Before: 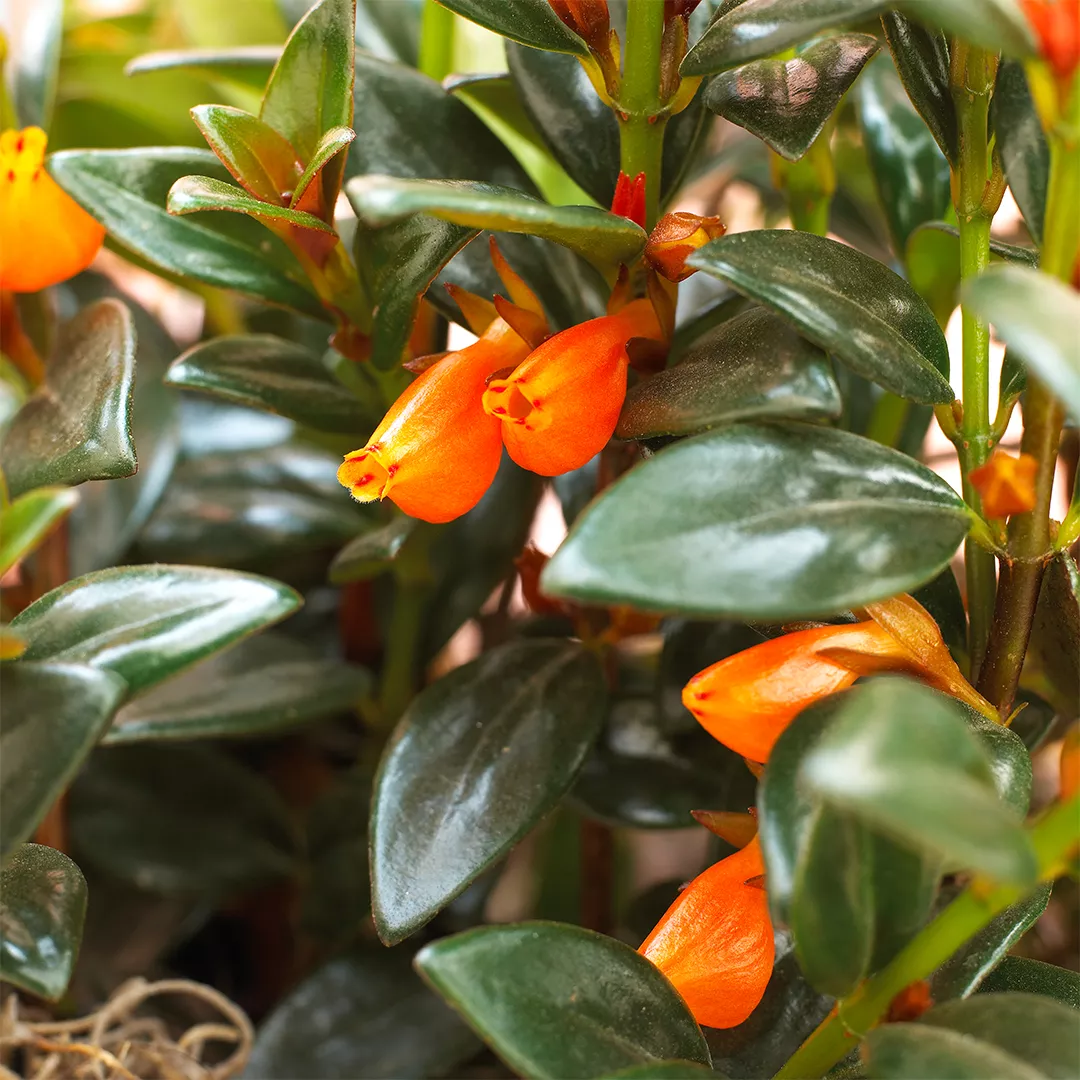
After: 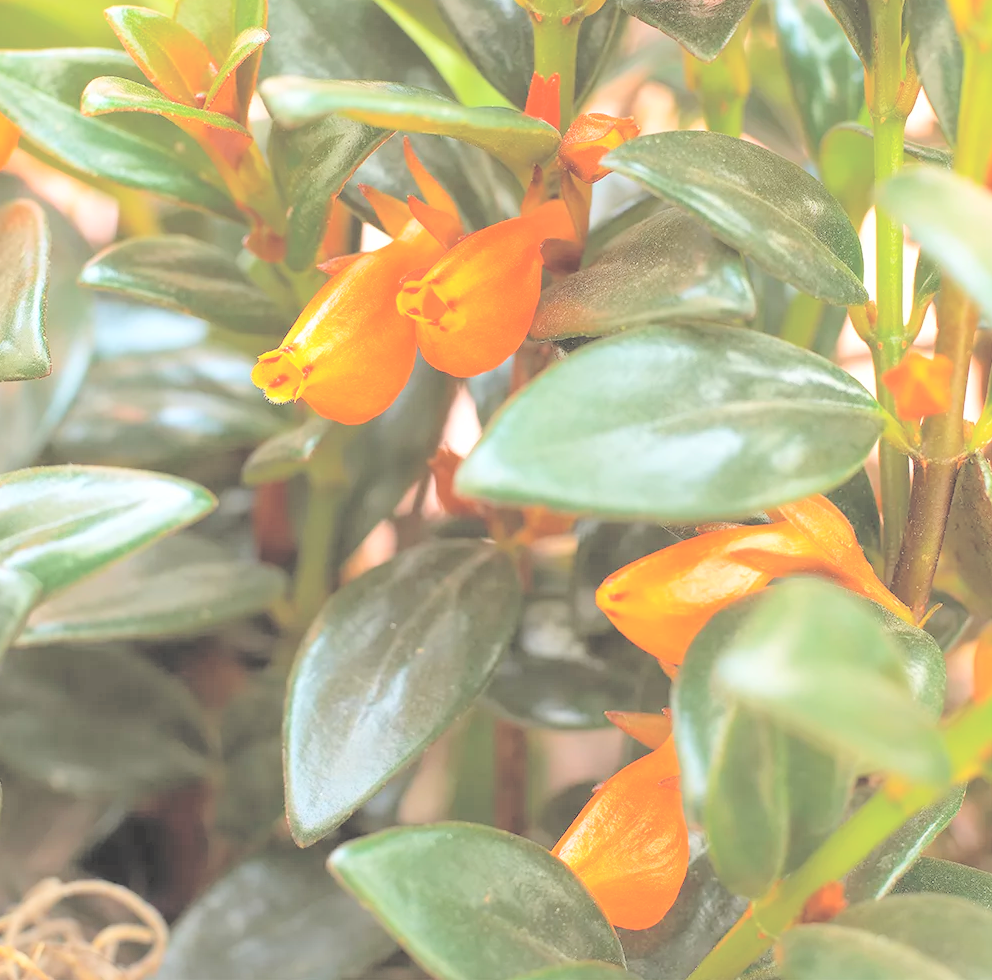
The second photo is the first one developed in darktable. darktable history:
contrast brightness saturation: brightness 0.995
crop and rotate: left 8.068%, top 9.222%
